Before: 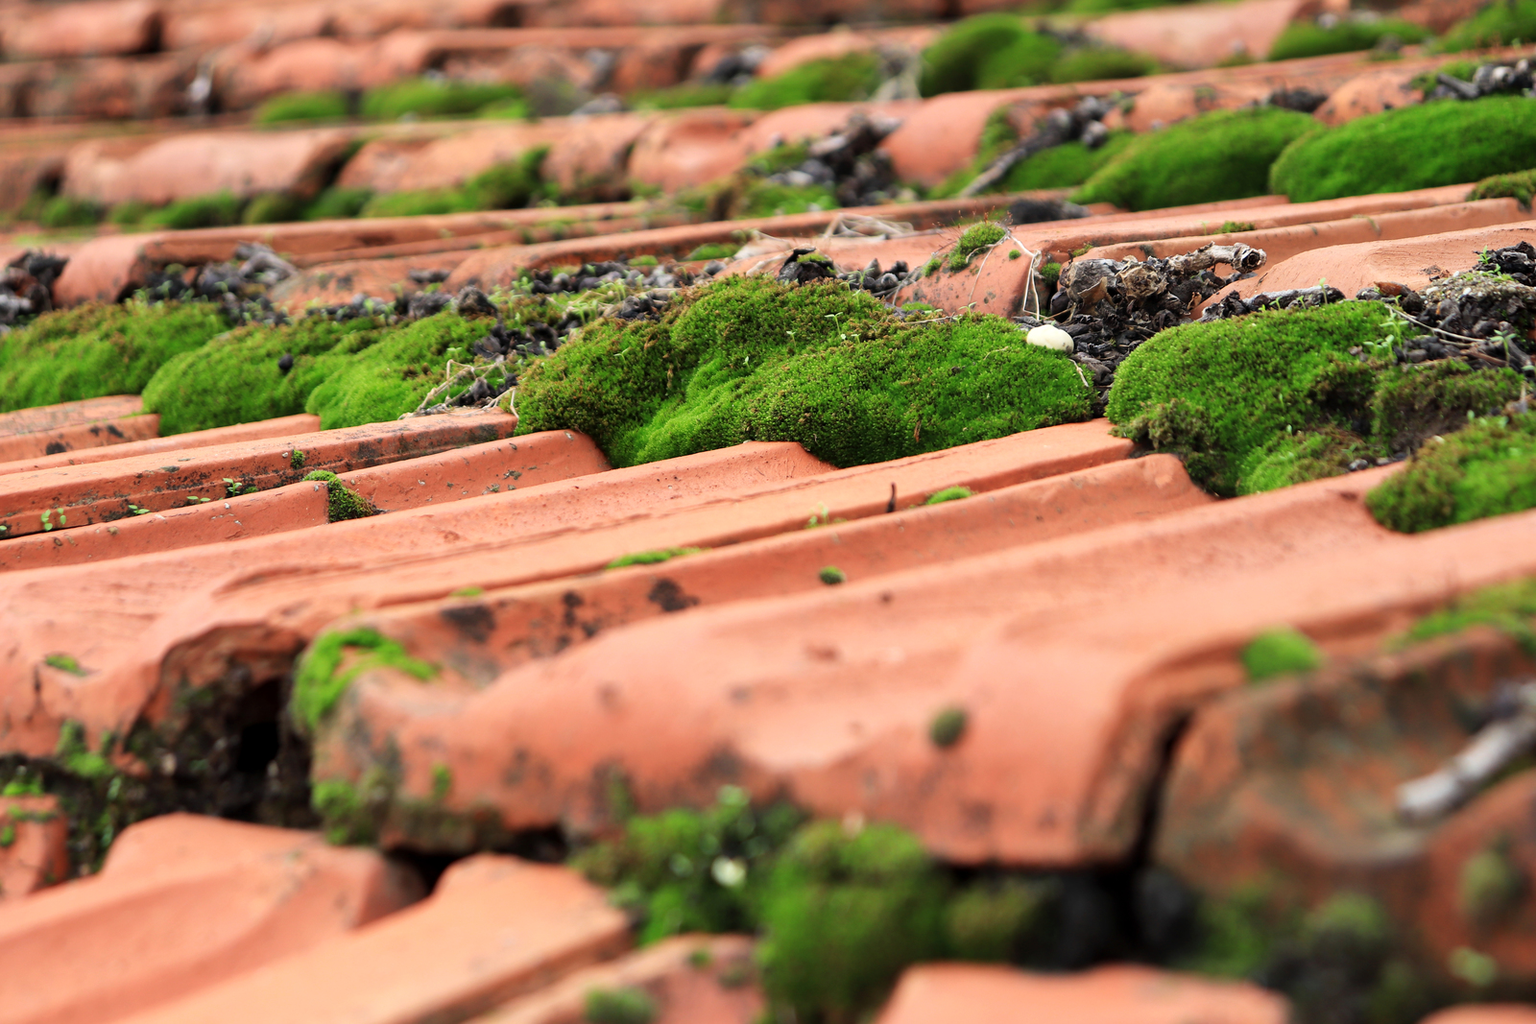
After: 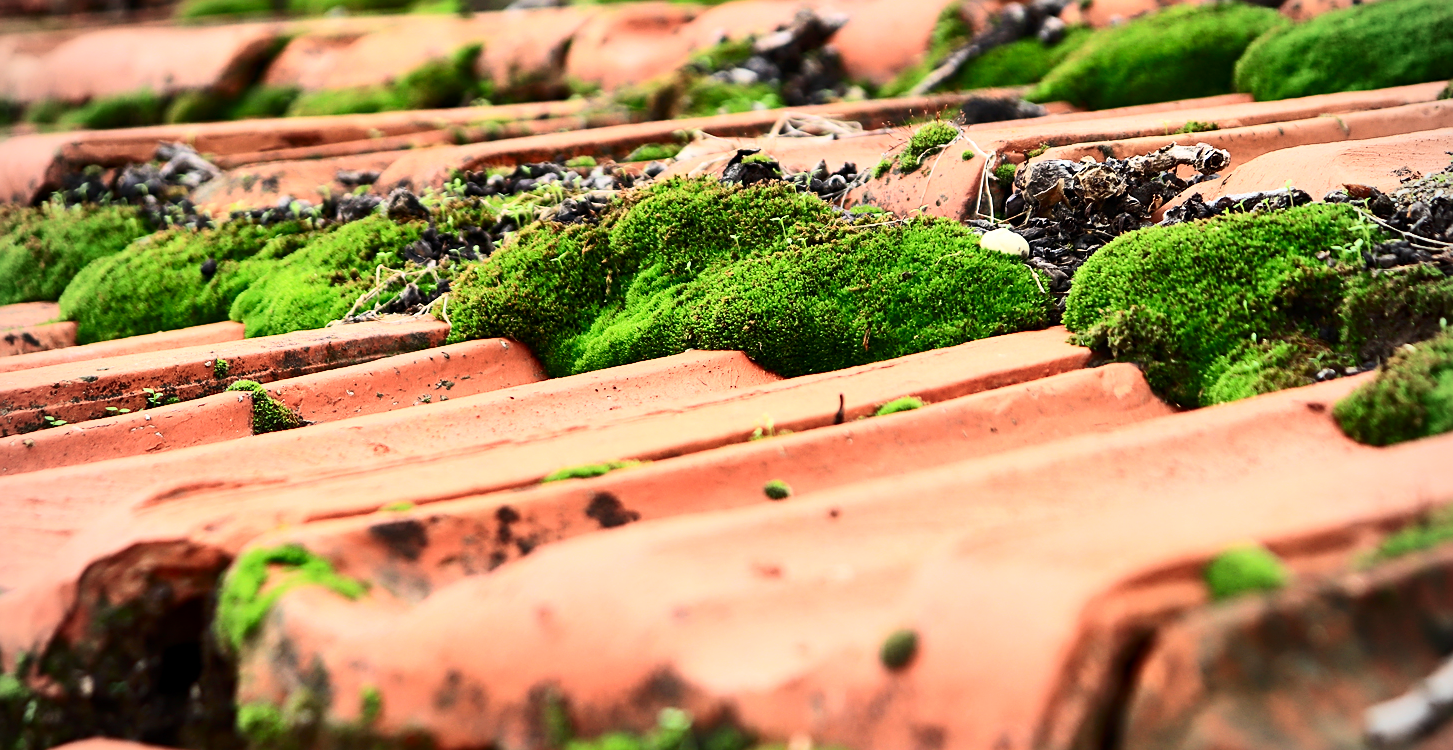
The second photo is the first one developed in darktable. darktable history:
sharpen: on, module defaults
crop: left 5.596%, top 10.314%, right 3.534%, bottom 19.395%
vignetting: fall-off radius 60.92%
contrast brightness saturation: contrast 0.4, brightness 0.1, saturation 0.21
